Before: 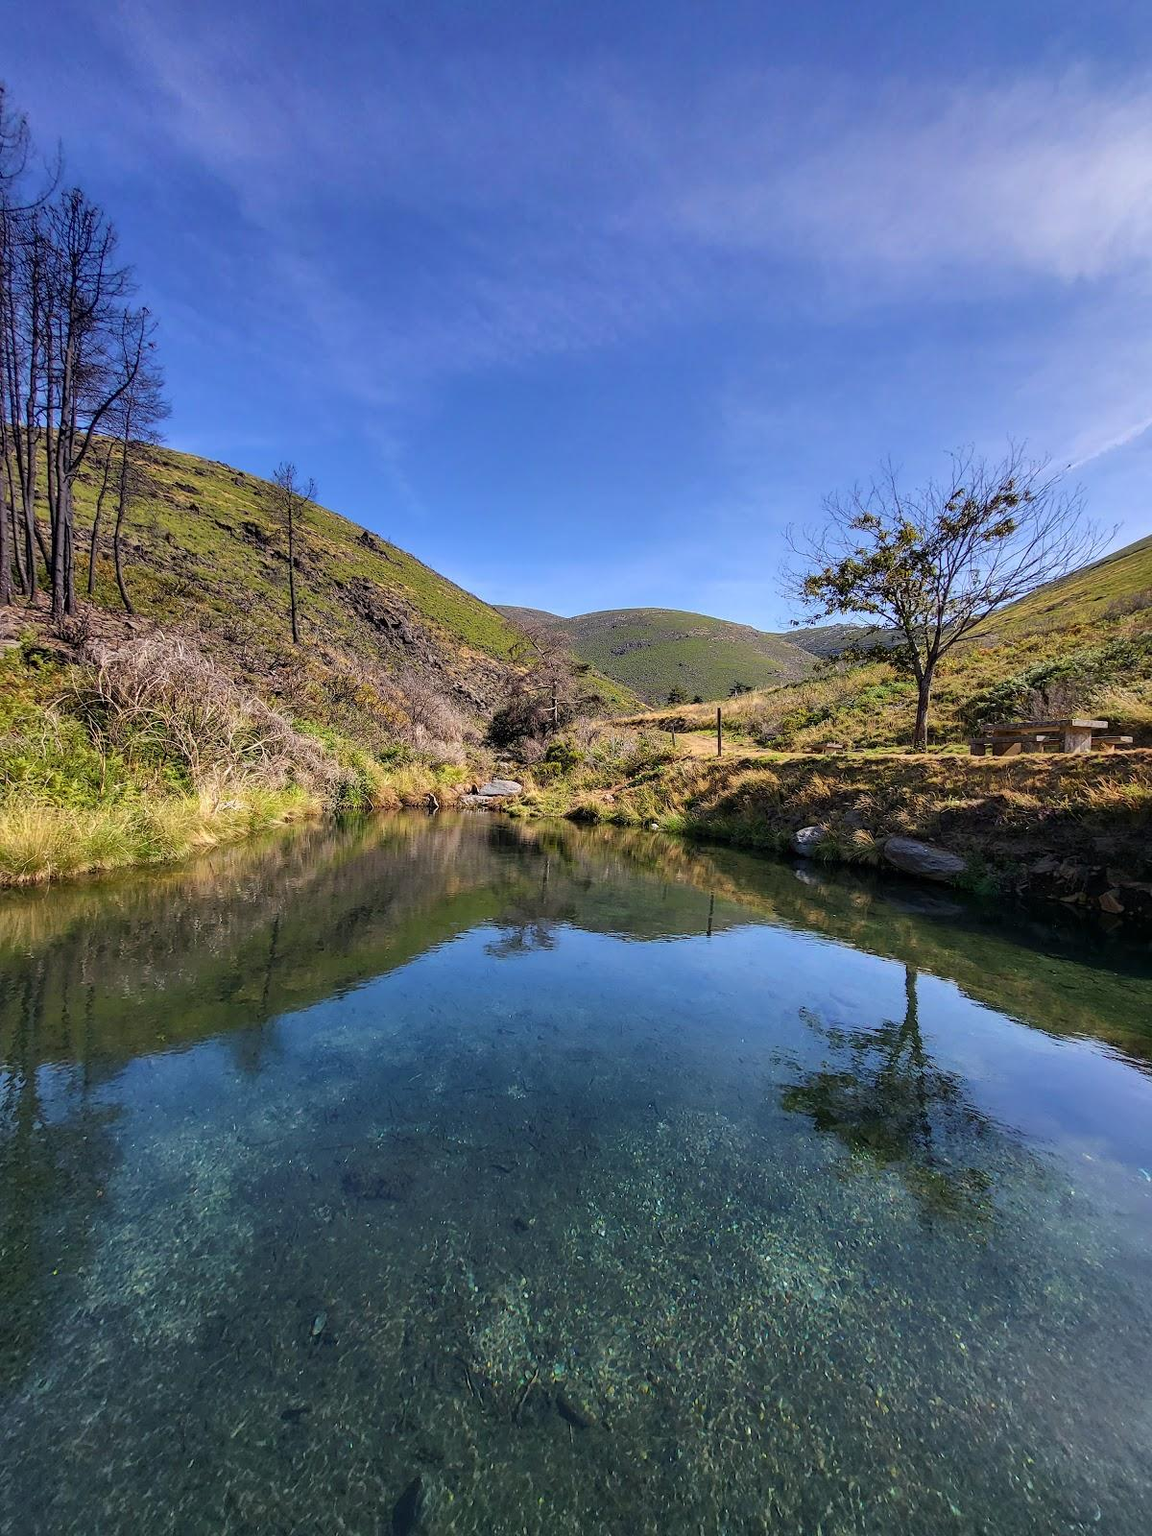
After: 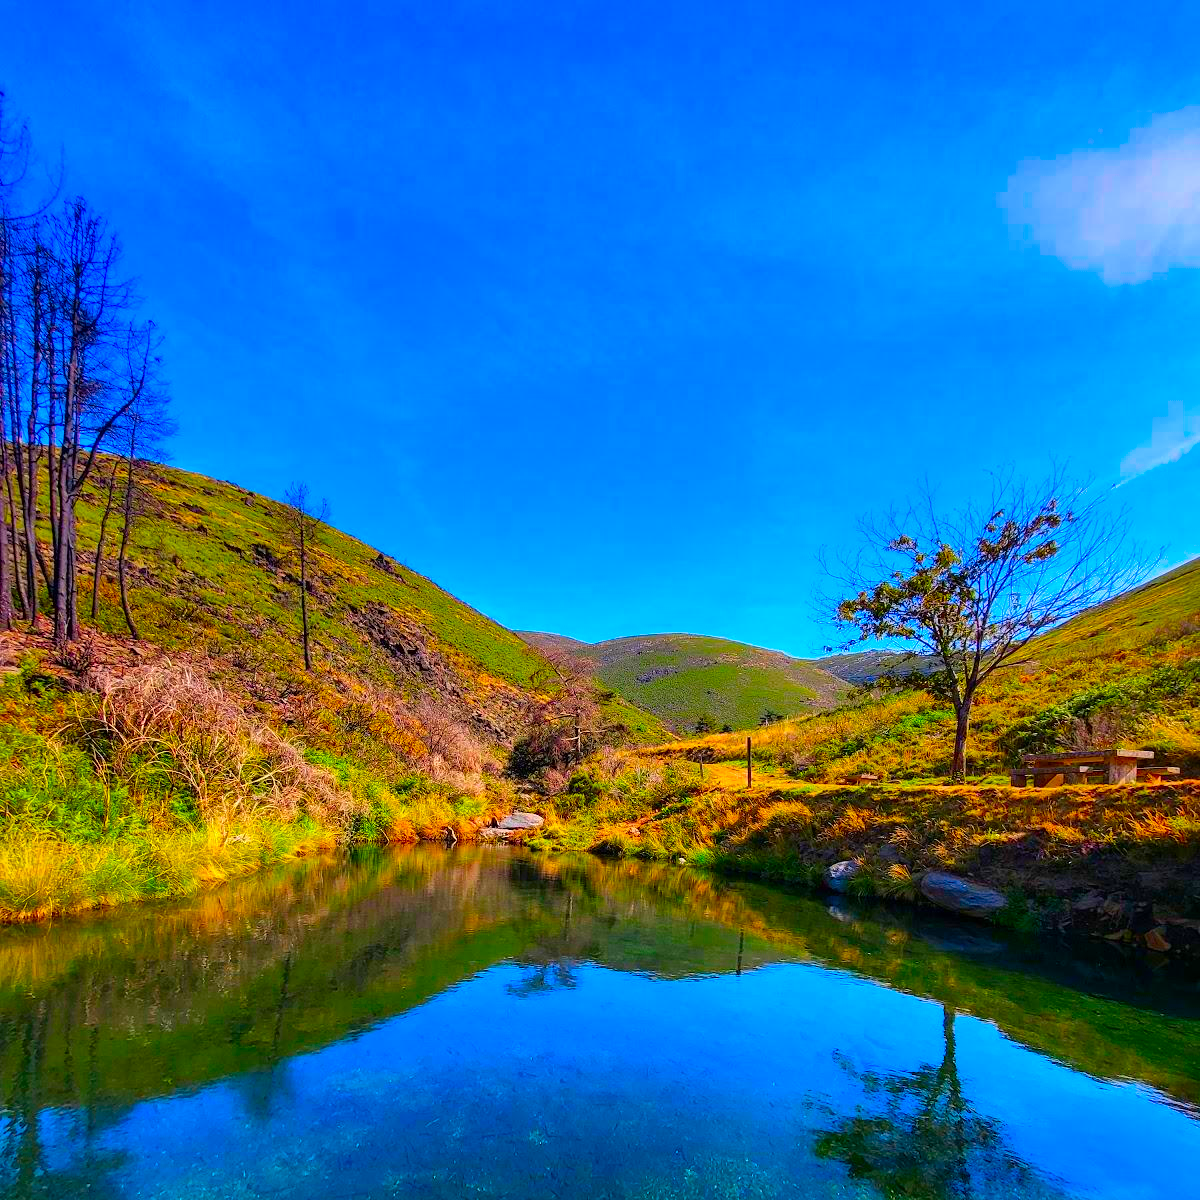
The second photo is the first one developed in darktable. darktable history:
crop: bottom 24.944%
color correction: highlights b* 0.029, saturation 2.98
